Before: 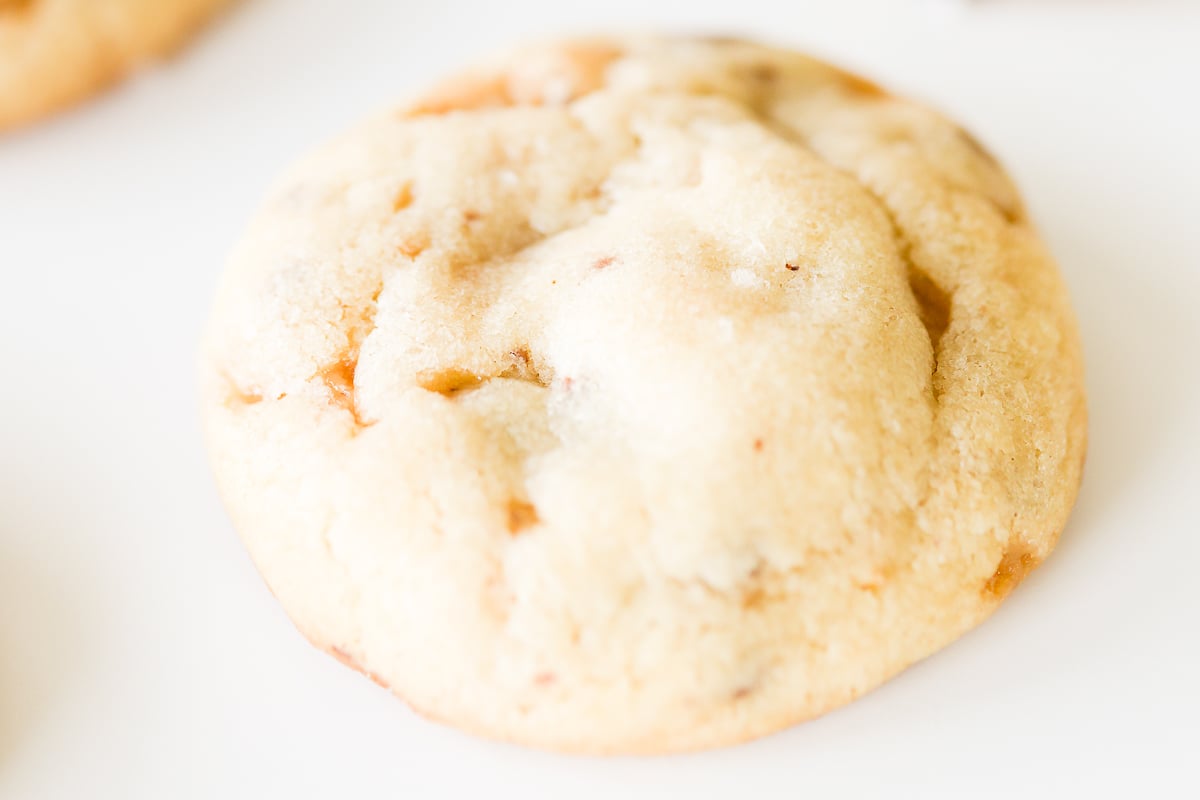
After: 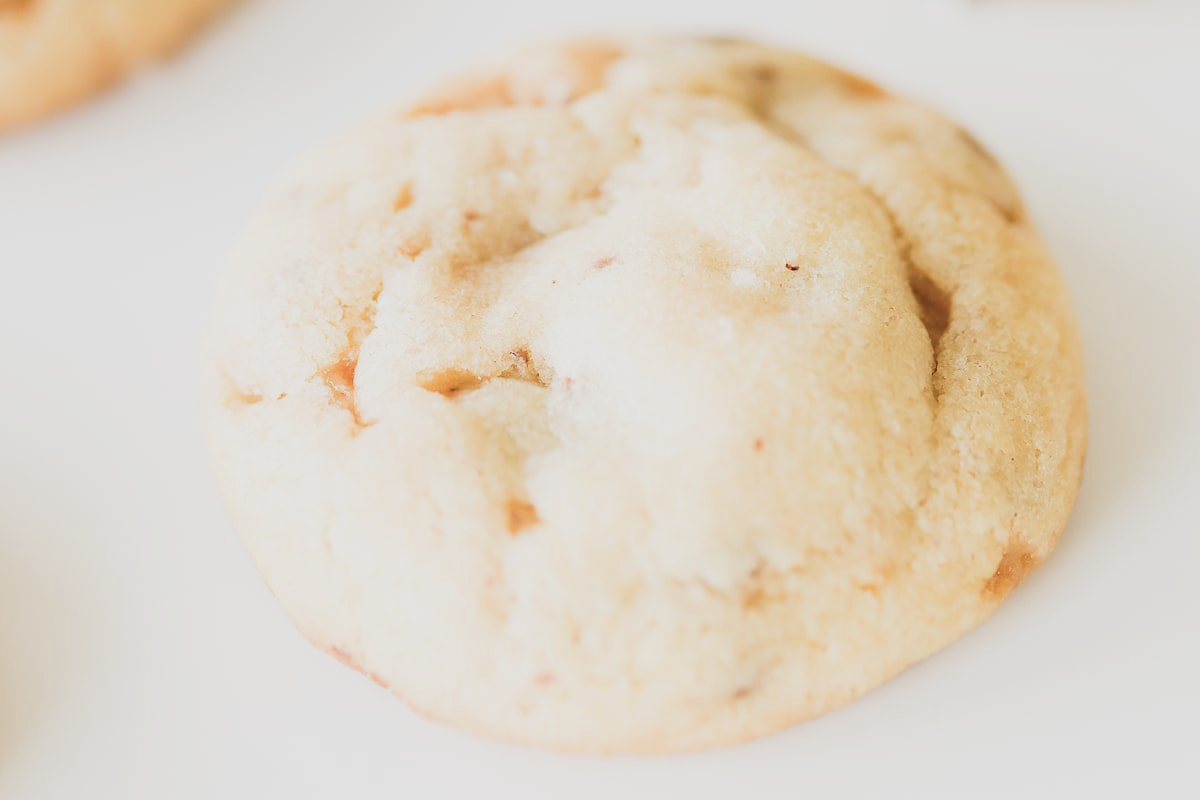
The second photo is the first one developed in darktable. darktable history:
filmic rgb: black relative exposure -7.96 EV, white relative exposure 4.04 EV, threshold 3.03 EV, hardness 4.12, latitude 49.43%, contrast 1.1, enable highlight reconstruction true
tone equalizer: smoothing diameter 24.87%, edges refinement/feathering 10, preserve details guided filter
color balance rgb: linear chroma grading › global chroma 14.406%, perceptual saturation grading › global saturation -27.624%
